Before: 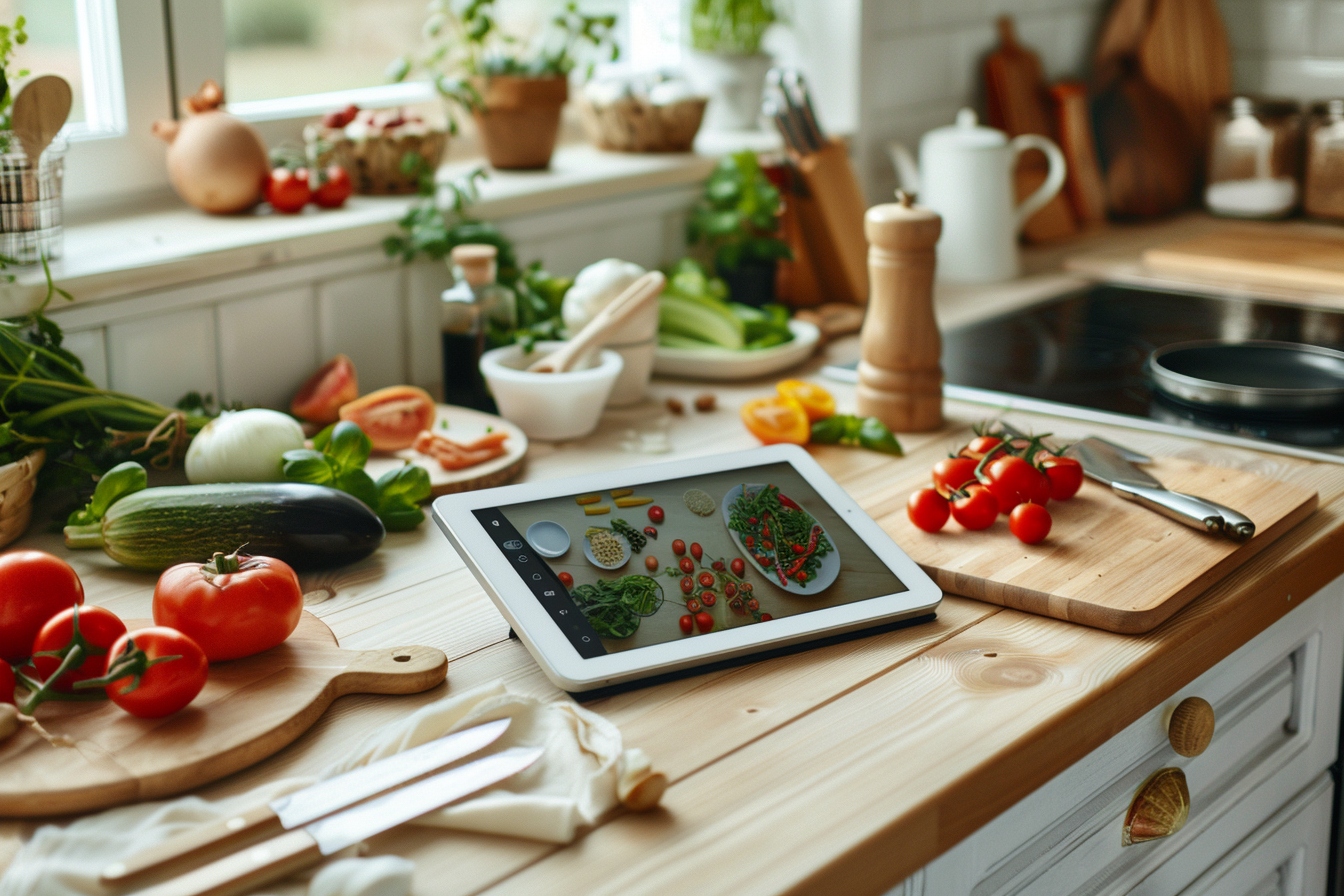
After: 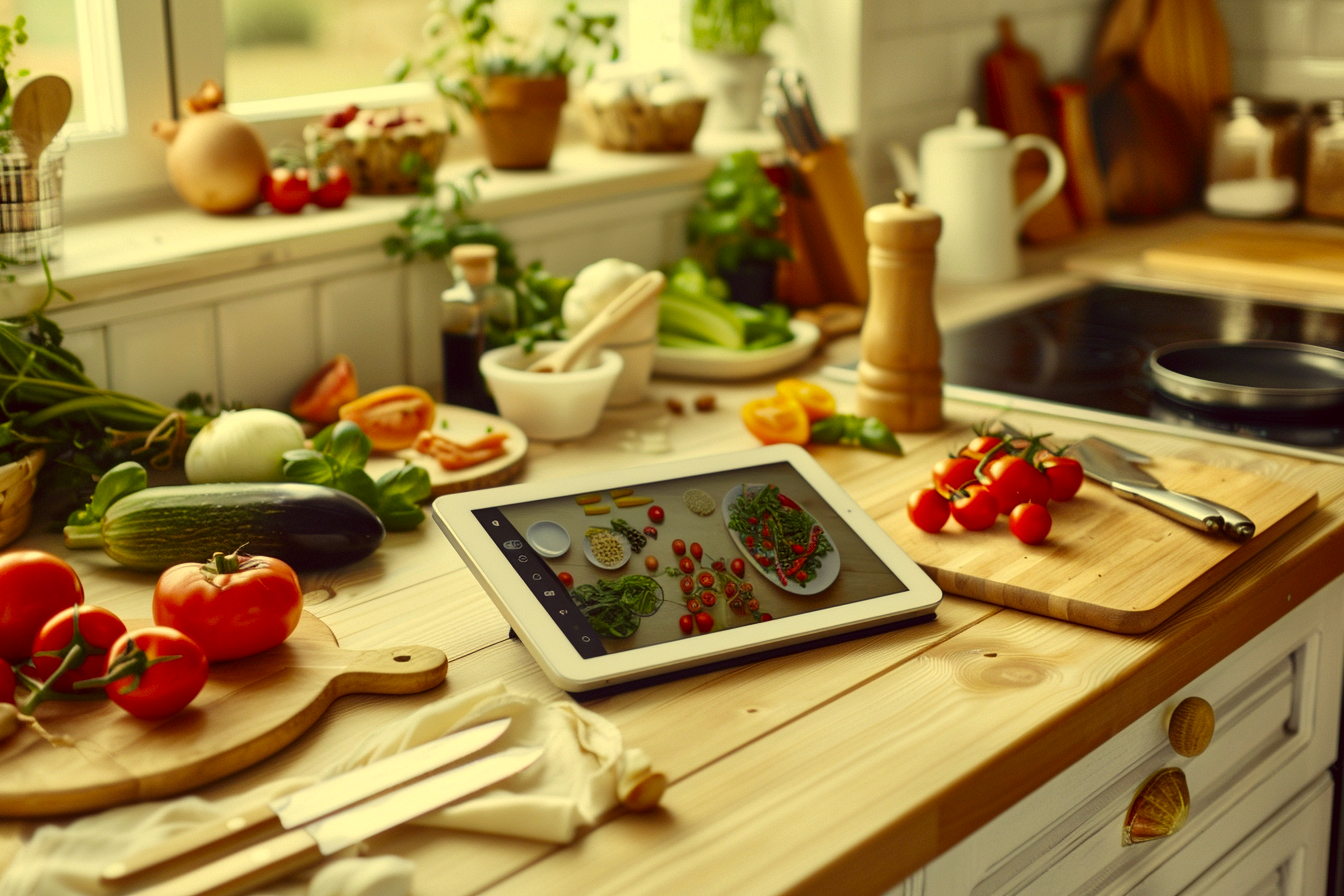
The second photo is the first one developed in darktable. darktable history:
color correction: highlights a* -0.482, highlights b* 40, shadows a* 9.8, shadows b* -0.161
exposure: black level correction 0.001, compensate highlight preservation false
